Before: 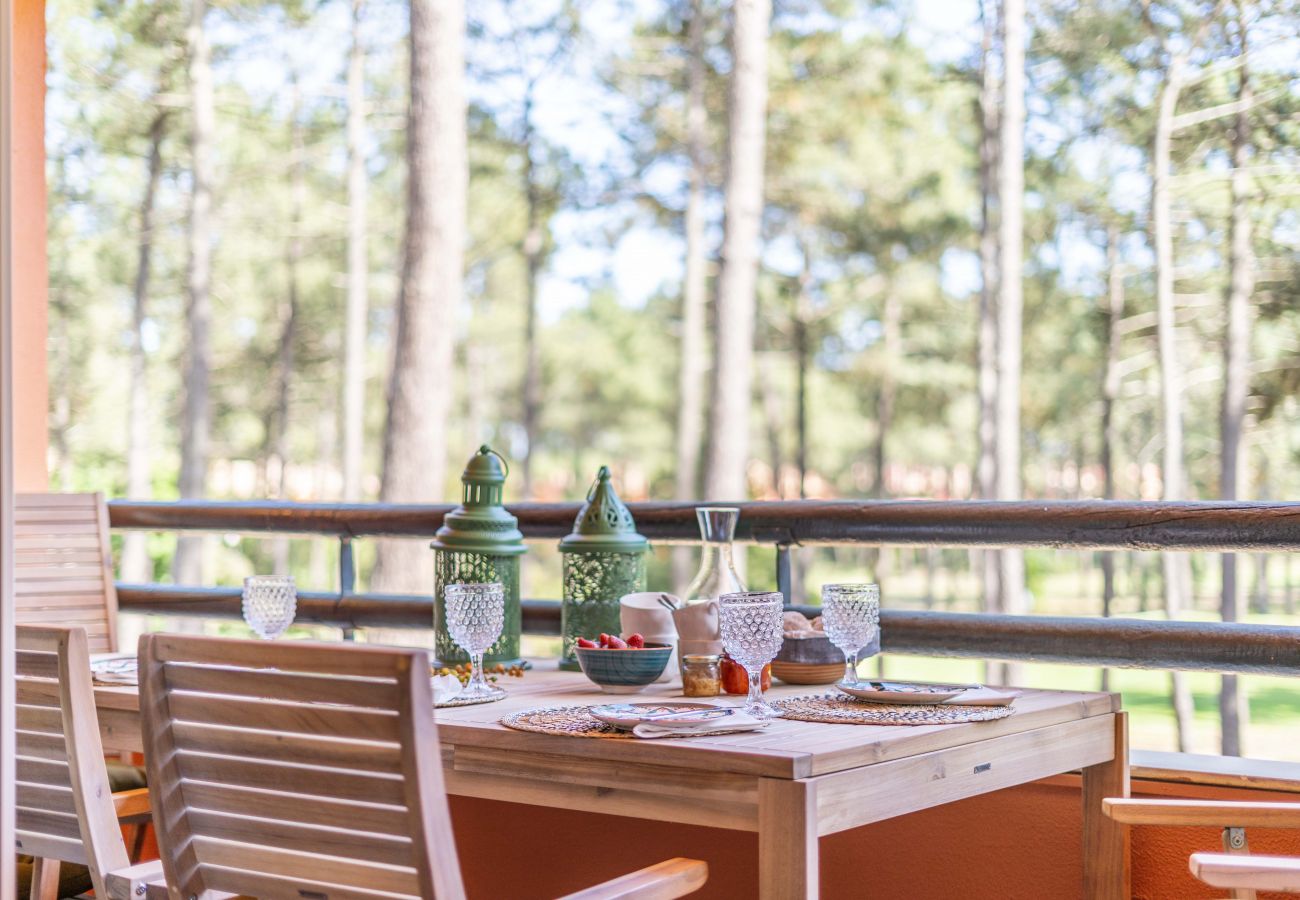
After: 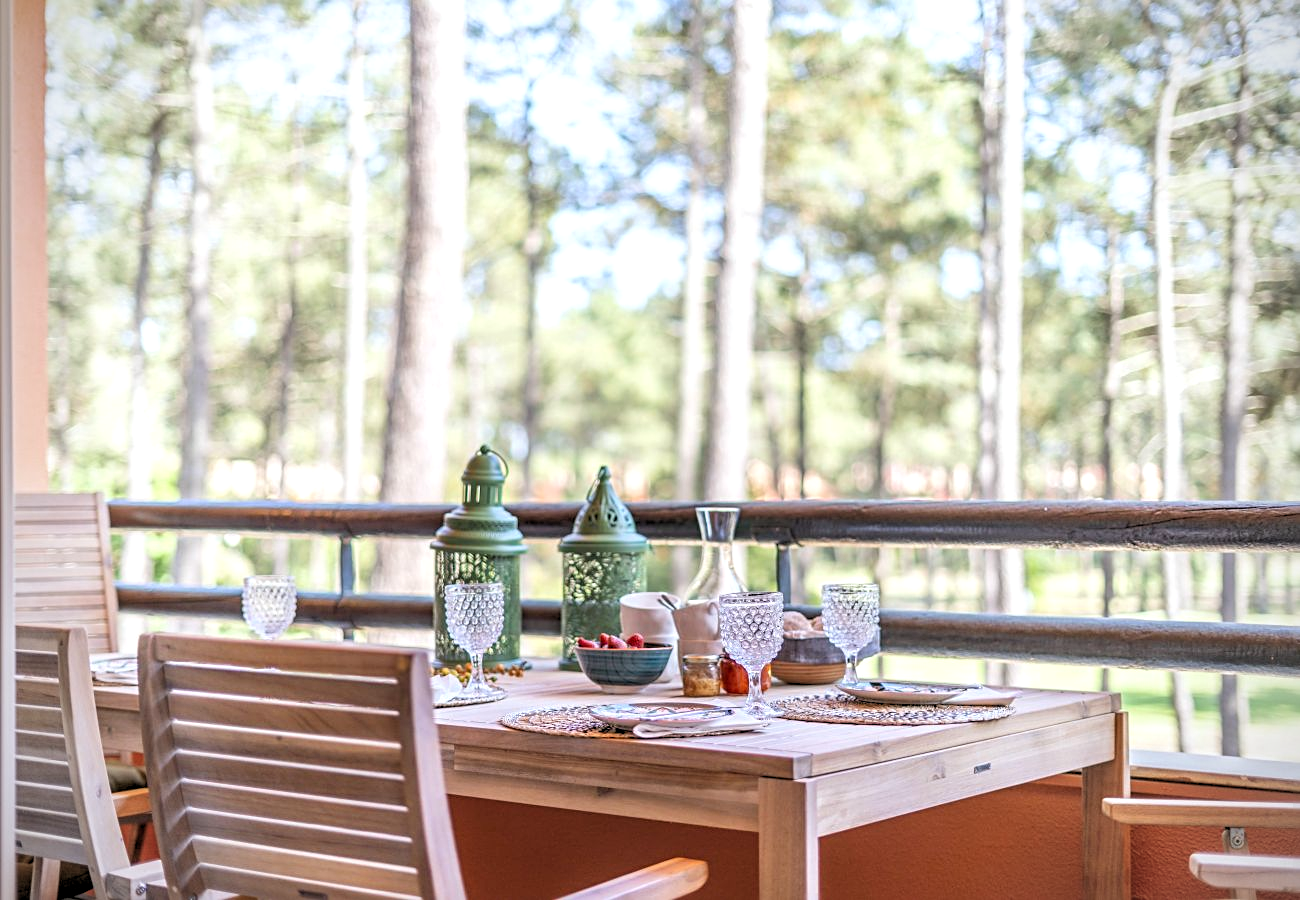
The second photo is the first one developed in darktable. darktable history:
rgb levels: levels [[0.01, 0.419, 0.839], [0, 0.5, 1], [0, 0.5, 1]]
white balance: red 0.982, blue 1.018
sharpen: radius 2.529, amount 0.323
vignetting: on, module defaults
